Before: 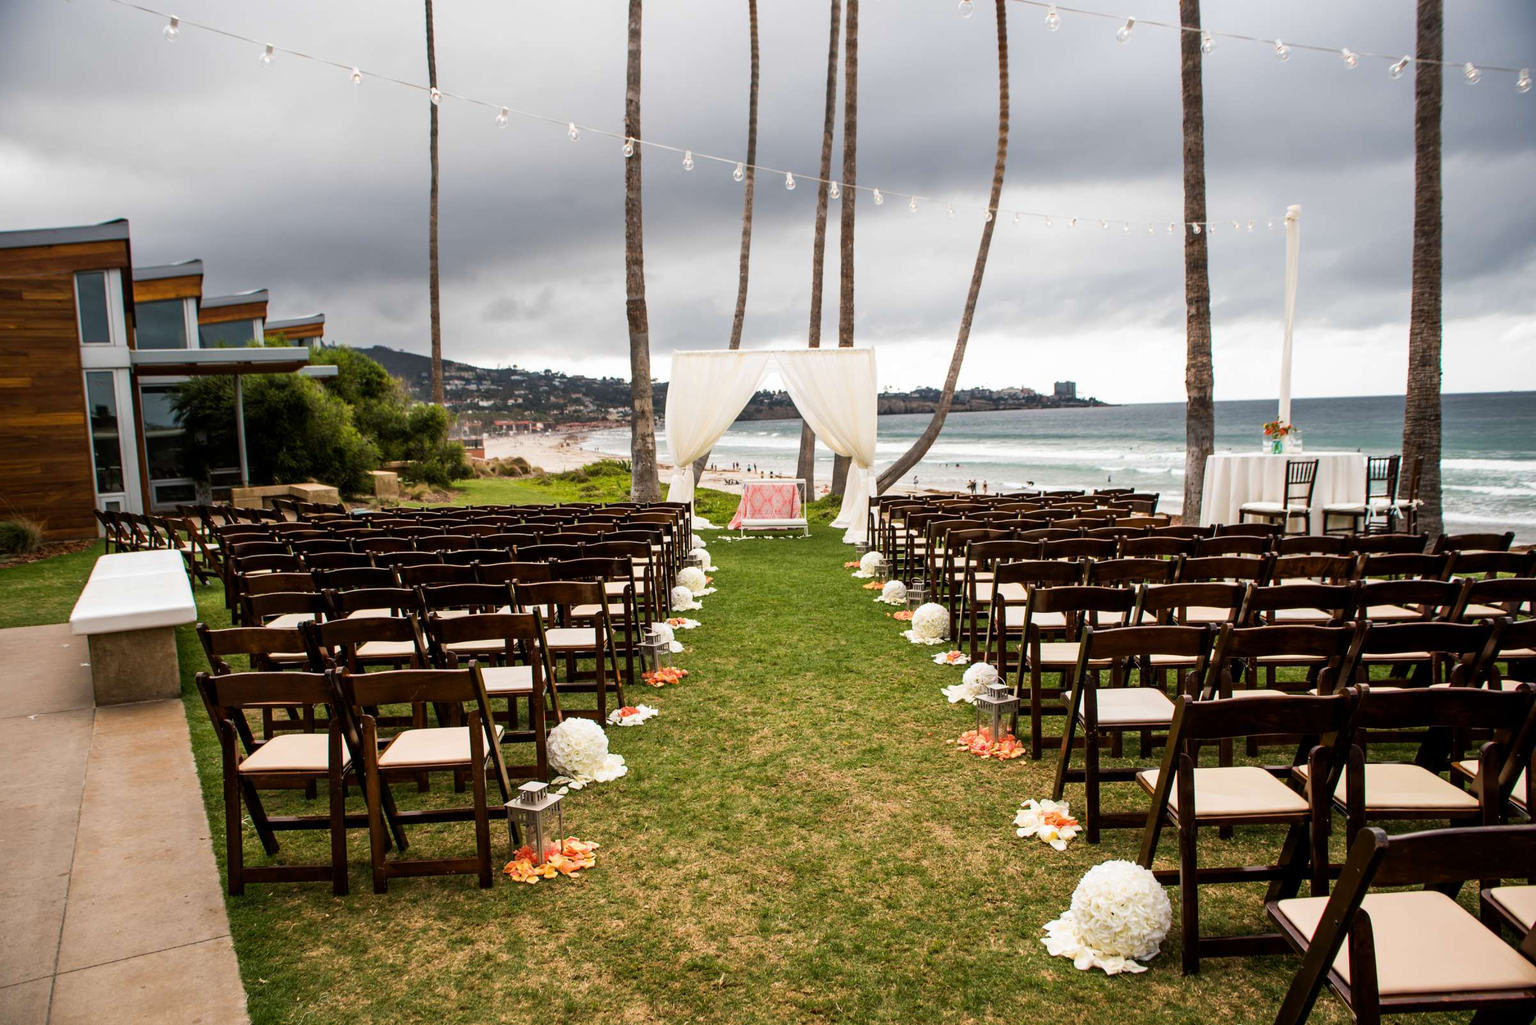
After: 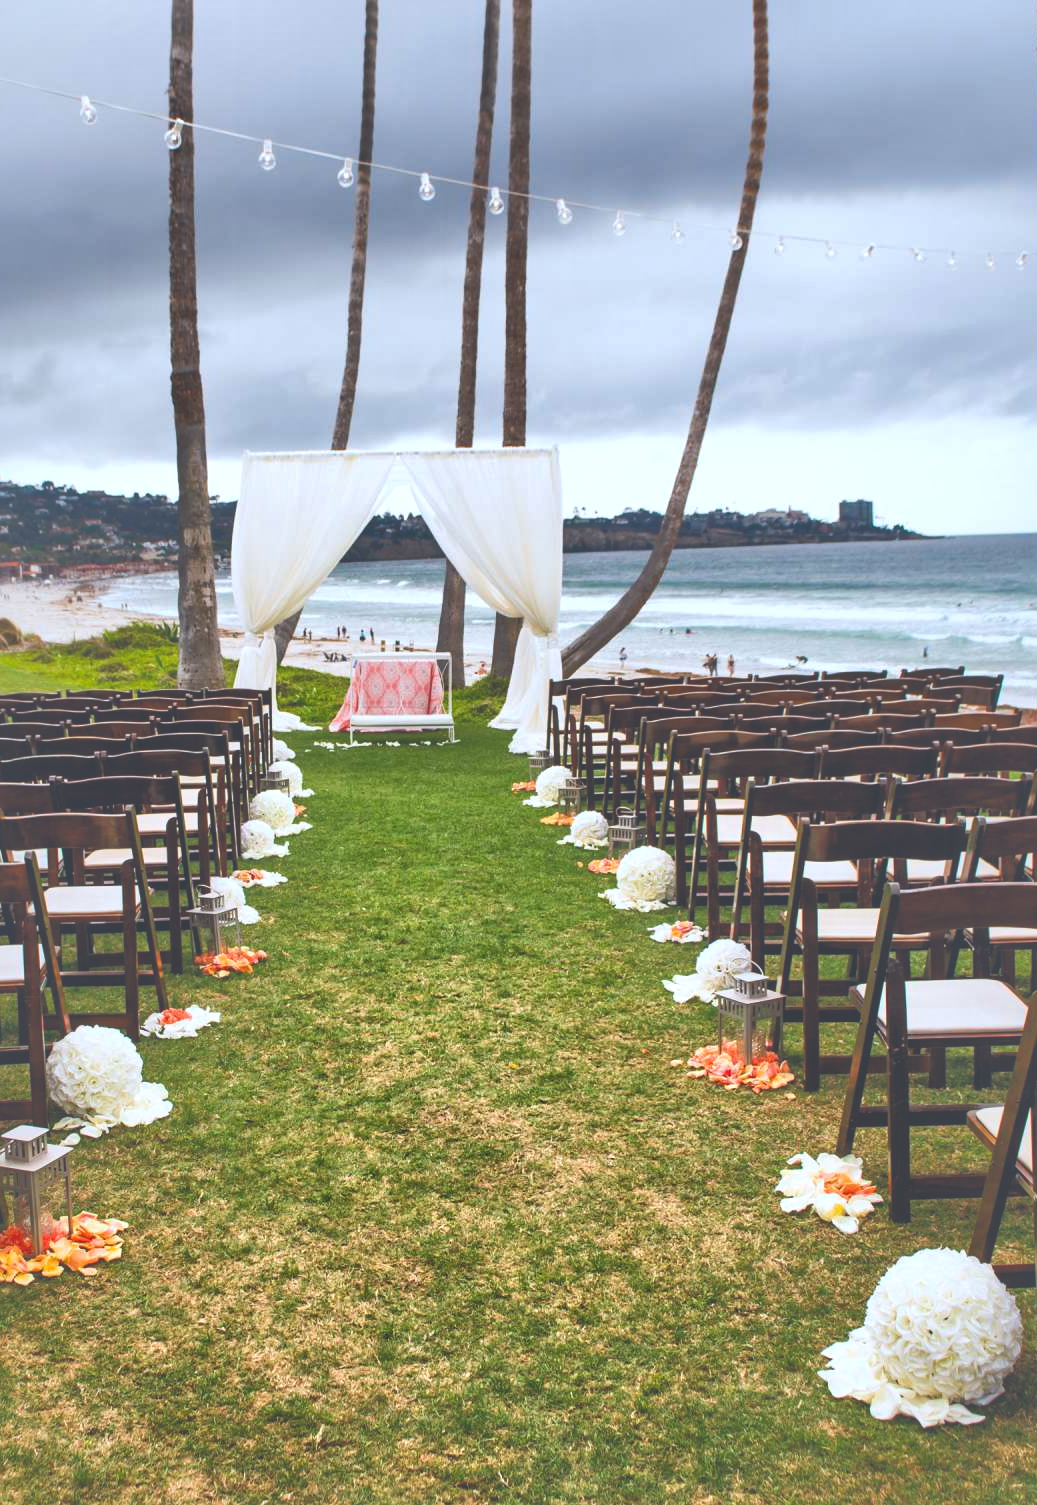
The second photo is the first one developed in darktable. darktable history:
crop: left 33.696%, top 6.002%, right 23.062%
local contrast: mode bilateral grid, contrast 100, coarseness 100, detail 165%, midtone range 0.2
exposure: black level correction -0.026, exposure -0.119 EV, compensate highlight preservation false
color calibration: gray › normalize channels true, x 0.37, y 0.382, temperature 4313.69 K, gamut compression 0.021
color balance rgb: perceptual saturation grading › global saturation 25.178%
contrast equalizer: y [[0.6 ×6], [0.55 ×6], [0 ×6], [0 ×6], [0 ×6]], mix -0.301
tone equalizer: -7 EV 0.152 EV, -6 EV 0.584 EV, -5 EV 1.18 EV, -4 EV 1.35 EV, -3 EV 1.17 EV, -2 EV 0.6 EV, -1 EV 0.162 EV
